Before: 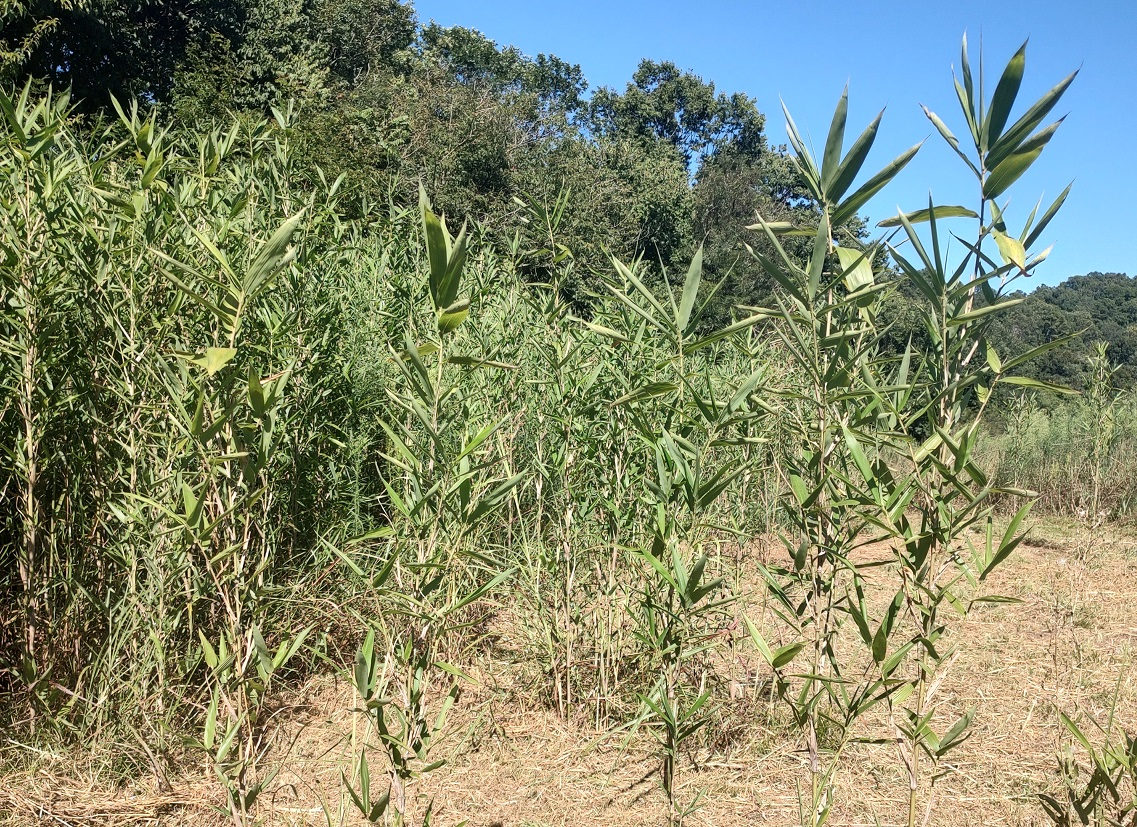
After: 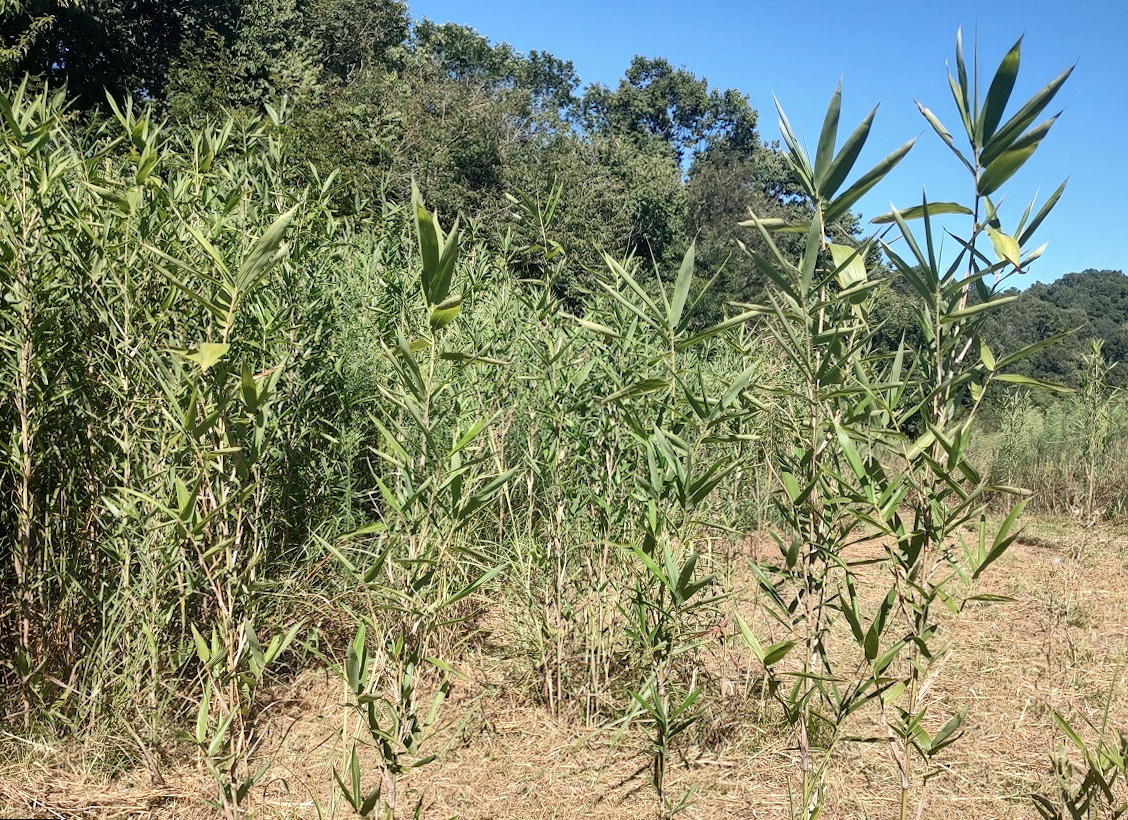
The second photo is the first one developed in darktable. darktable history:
rotate and perspective: rotation 0.192°, lens shift (horizontal) -0.015, crop left 0.005, crop right 0.996, crop top 0.006, crop bottom 0.99
shadows and highlights: shadows 25, highlights -48, soften with gaussian
